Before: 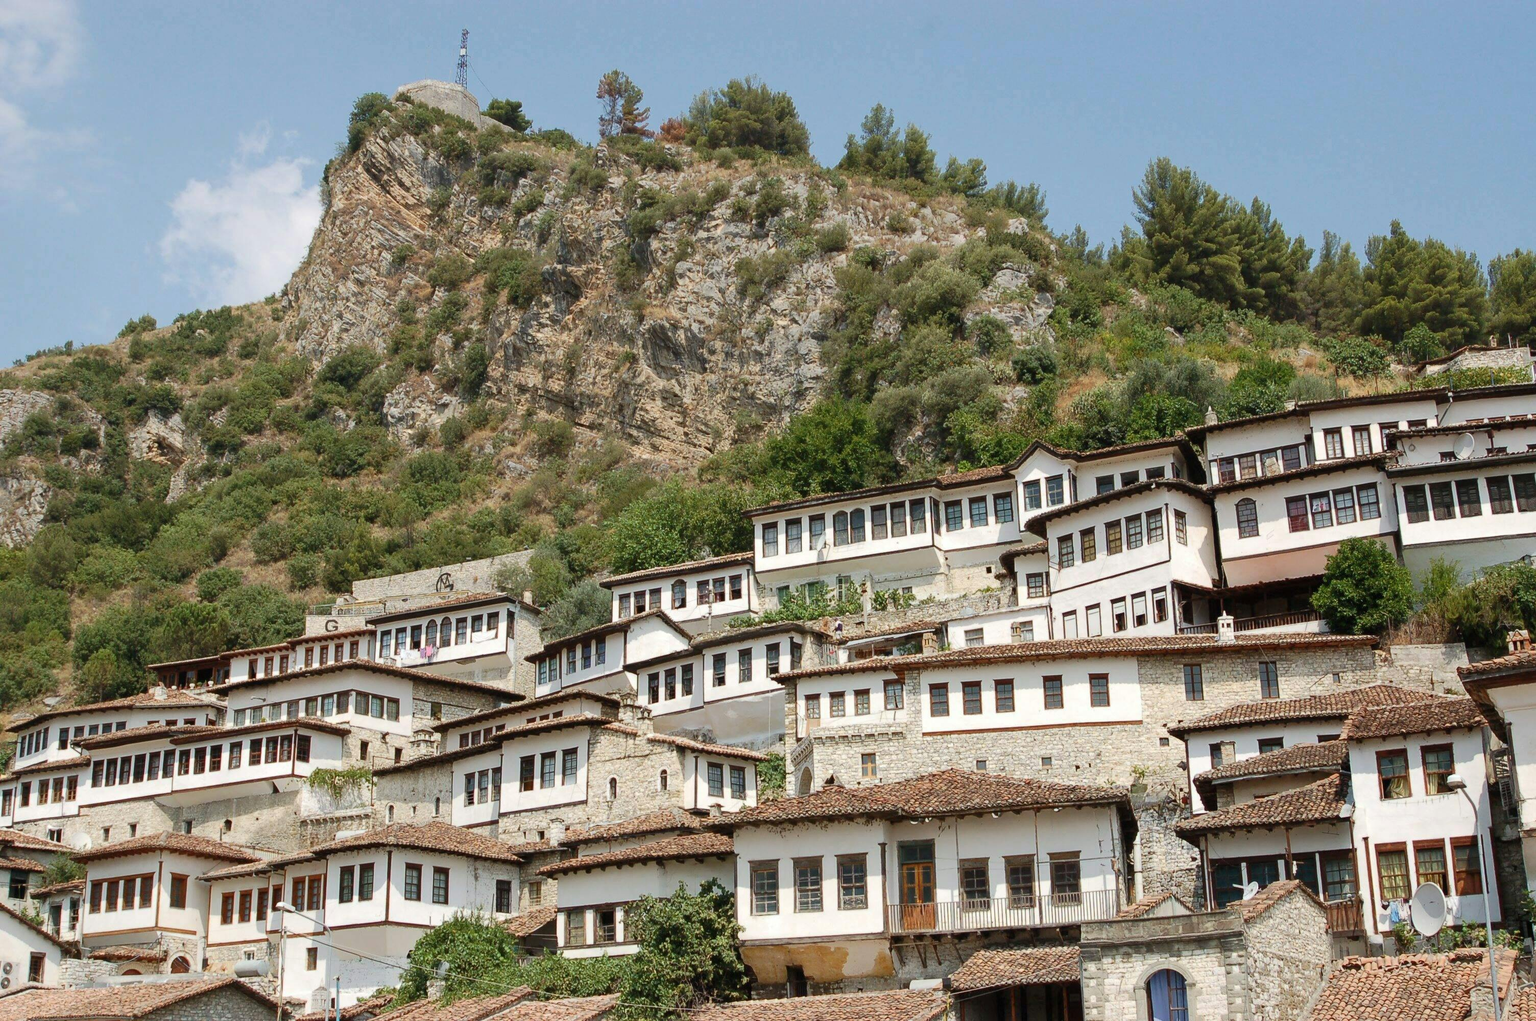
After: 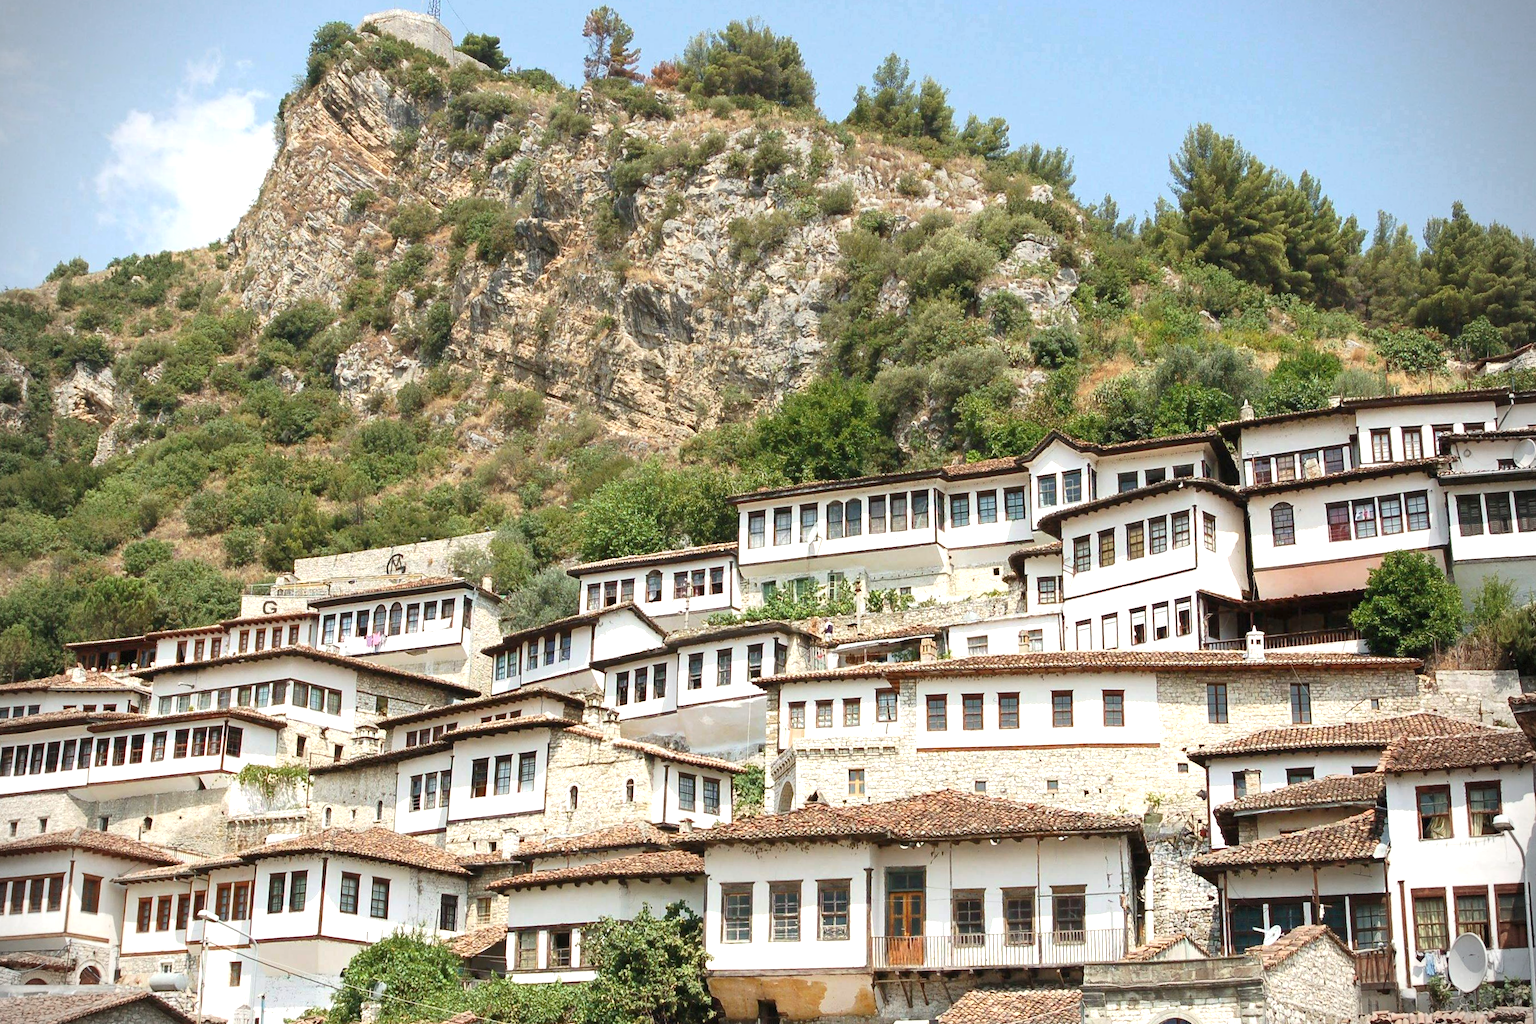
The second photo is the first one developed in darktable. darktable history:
vignetting: center (-0.014, 0), dithering 8-bit output
exposure: black level correction 0, exposure 0.691 EV, compensate highlight preservation false
crop and rotate: angle -2.02°, left 3.1%, top 3.58%, right 1.454%, bottom 0.703%
